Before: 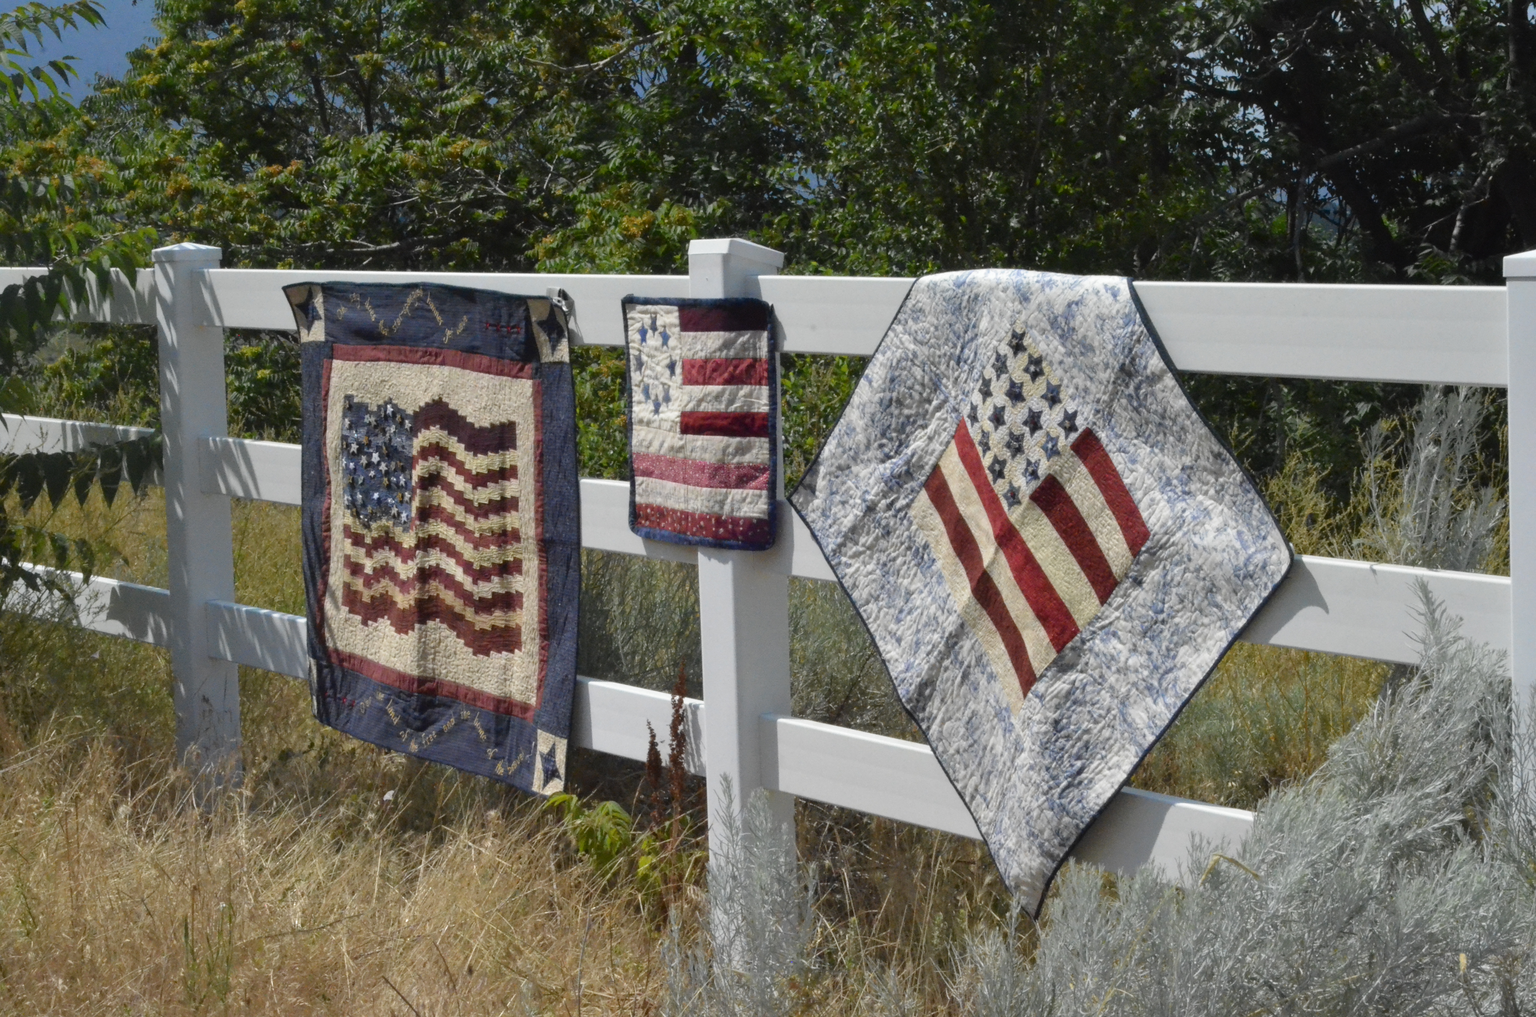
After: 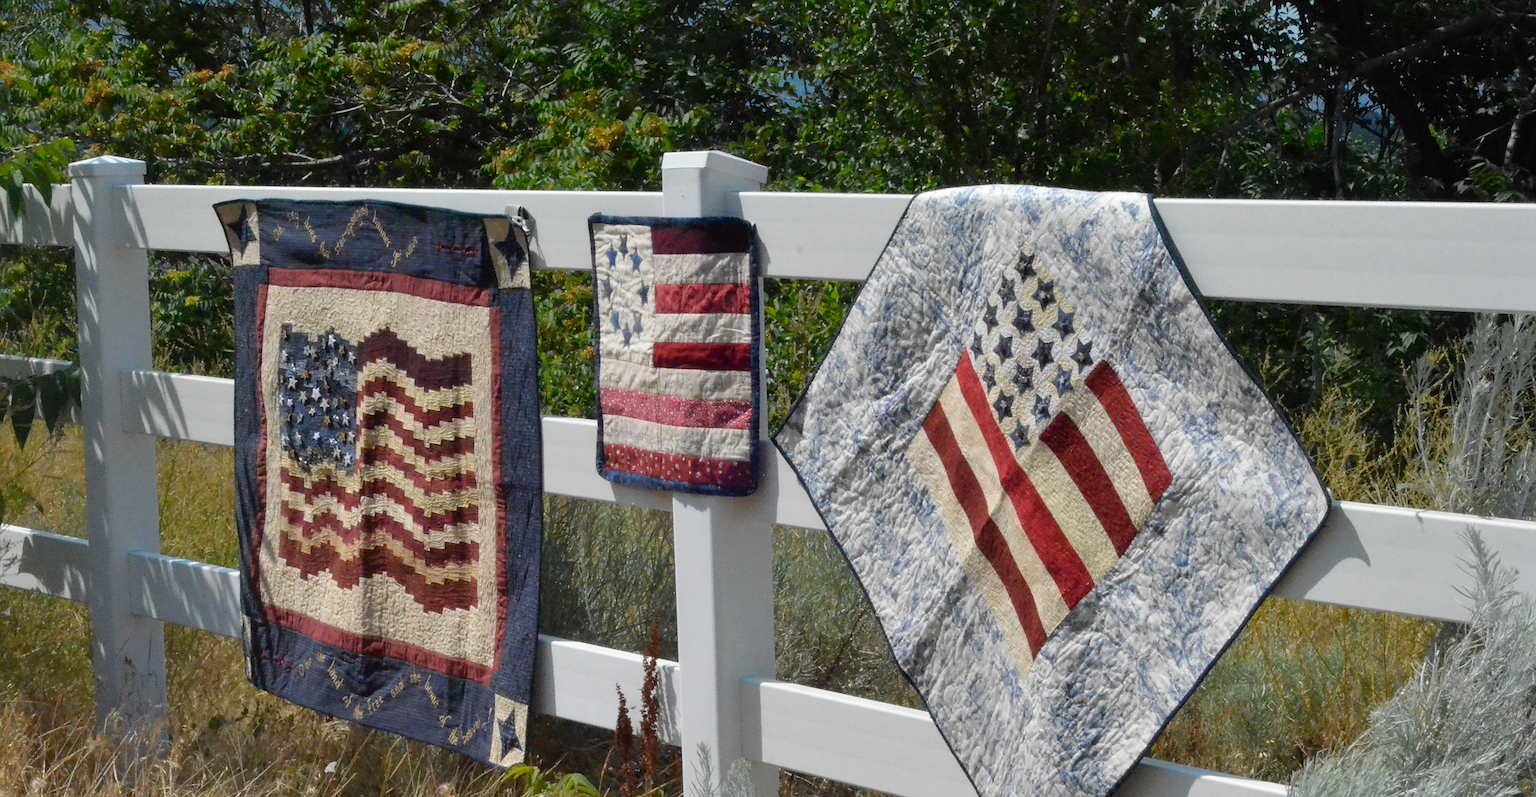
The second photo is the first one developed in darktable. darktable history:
crop: left 5.867%, top 10.056%, right 3.703%, bottom 19.045%
sharpen: radius 1.425, amount 1.266, threshold 0.683
